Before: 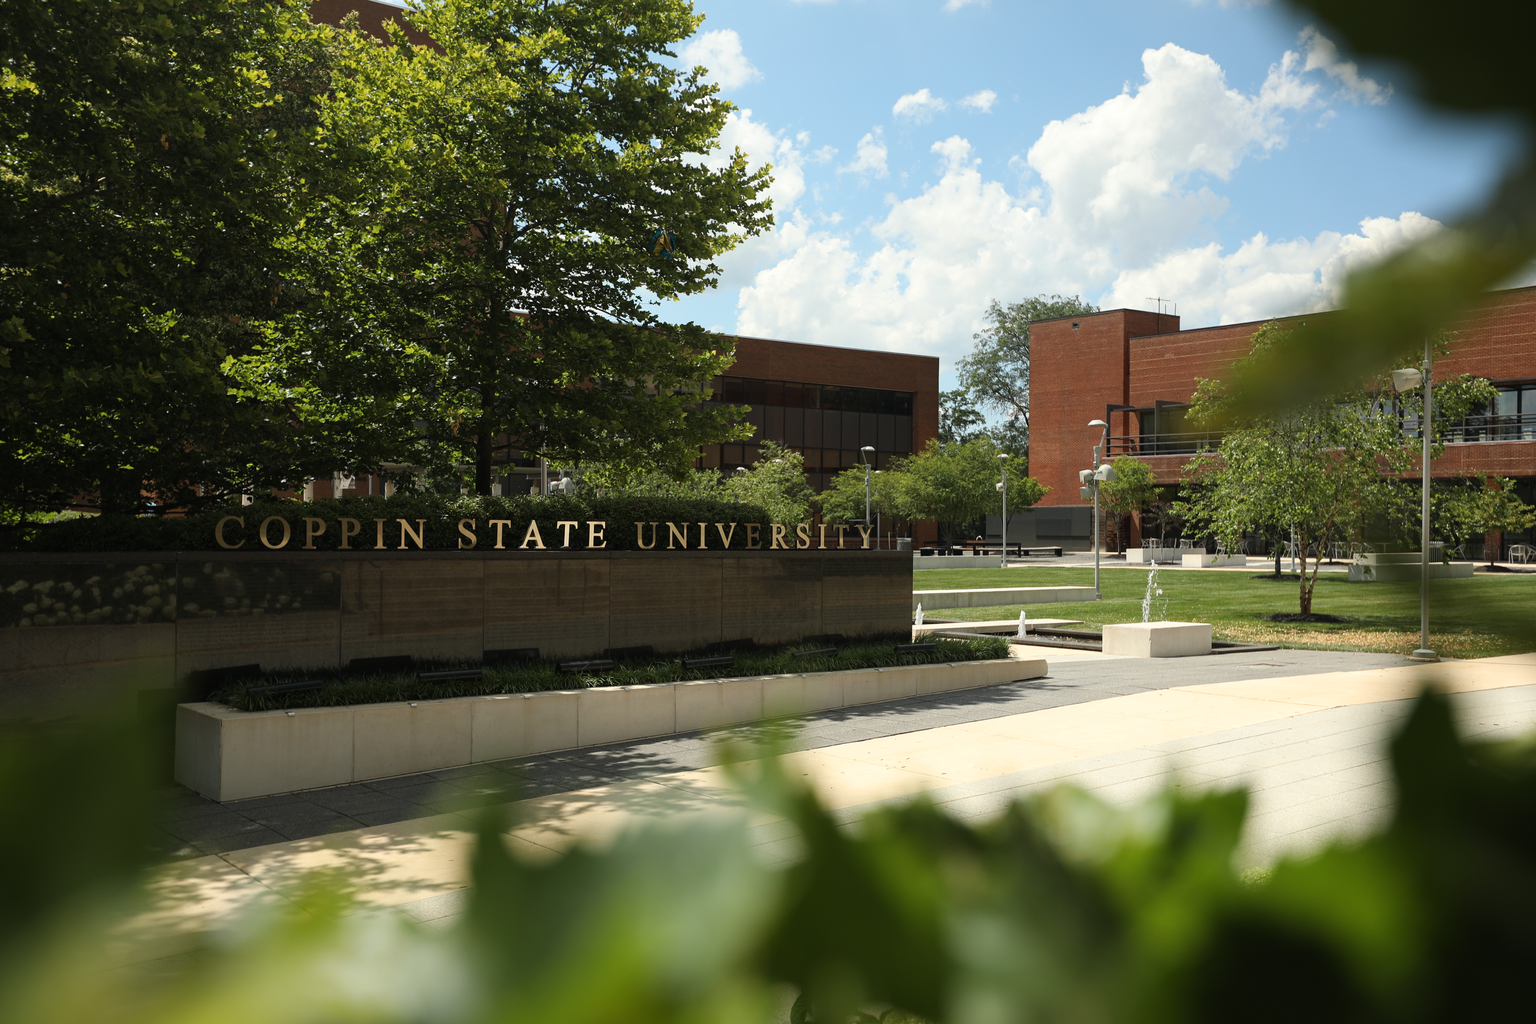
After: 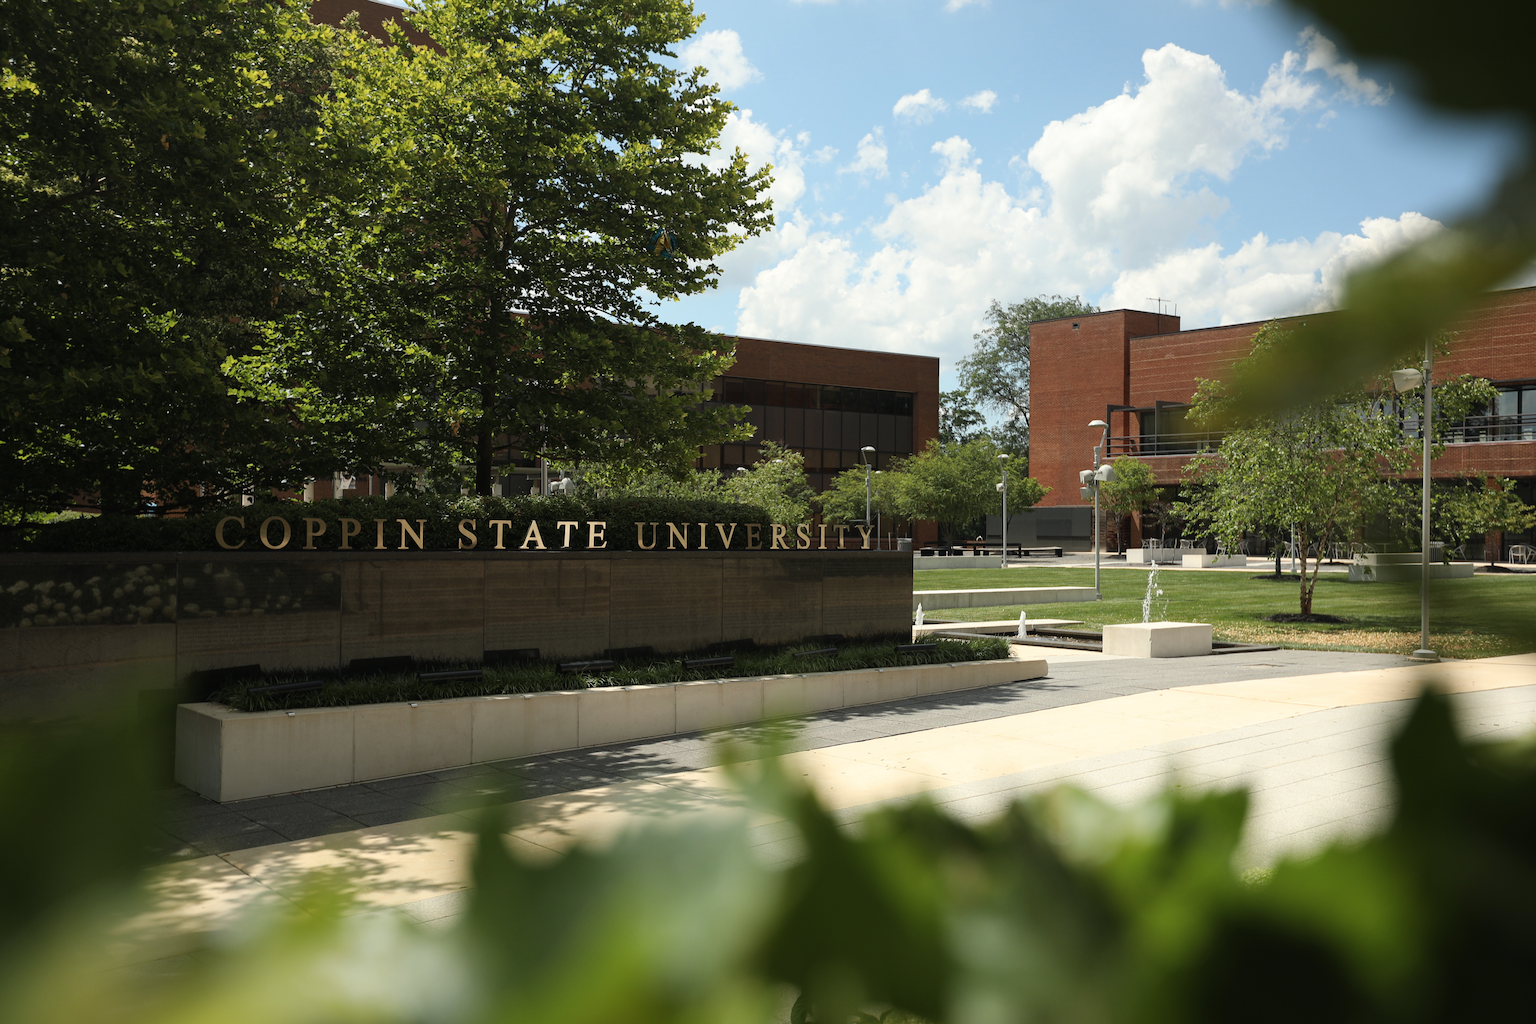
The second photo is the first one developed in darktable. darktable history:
contrast brightness saturation: contrast 0.008, saturation -0.066
